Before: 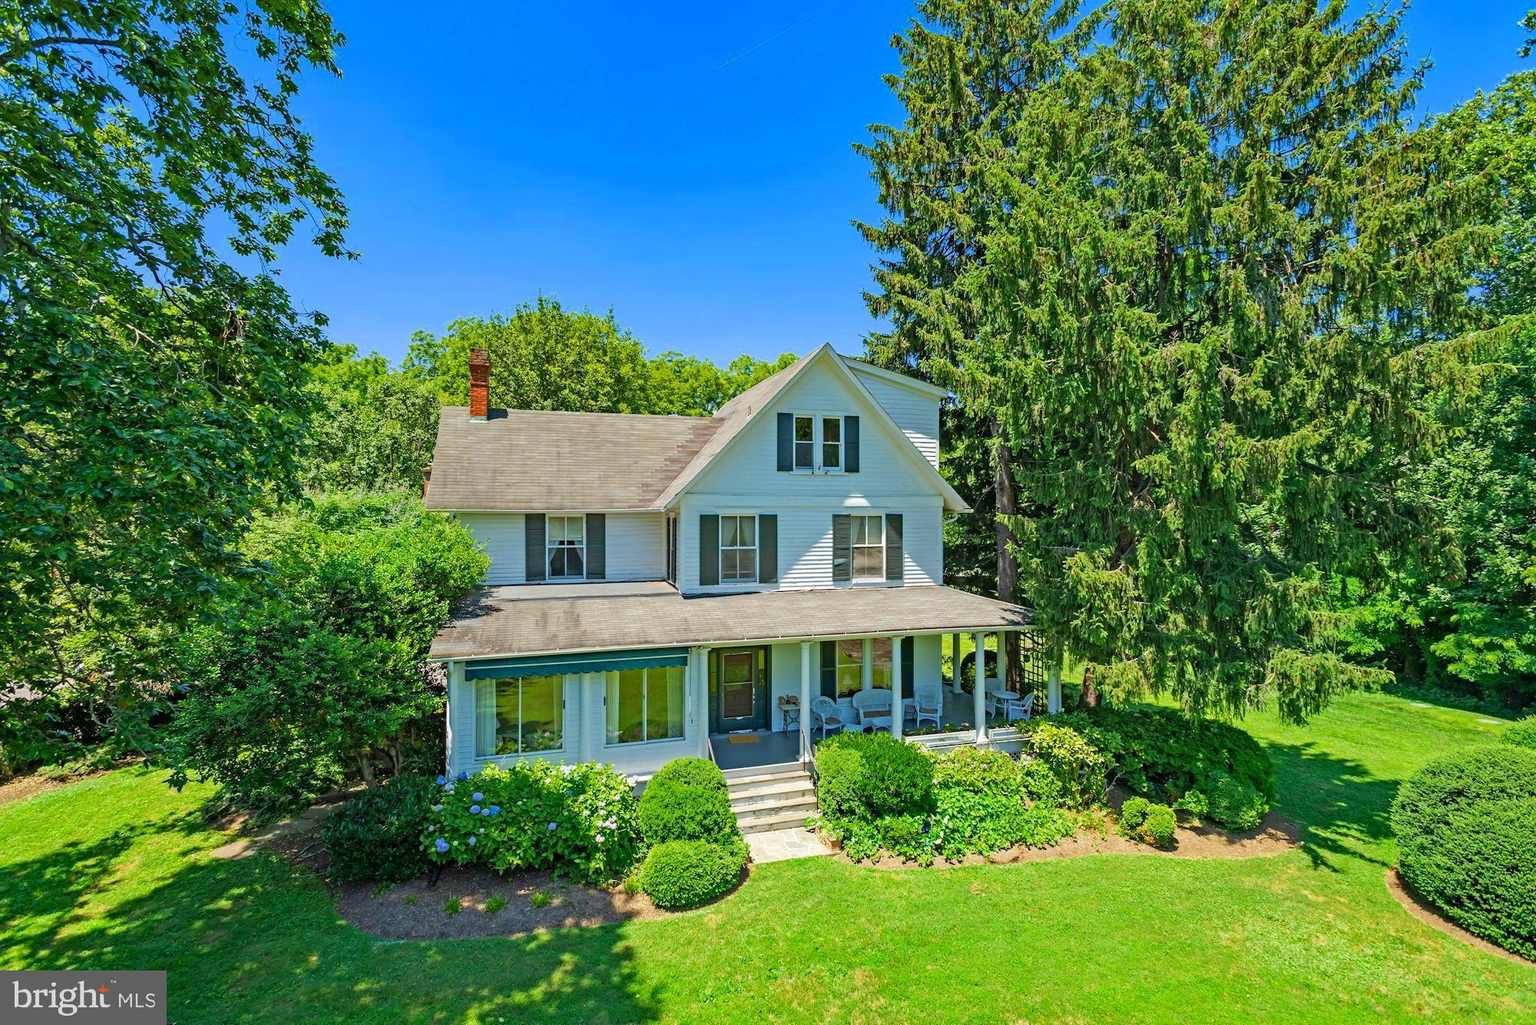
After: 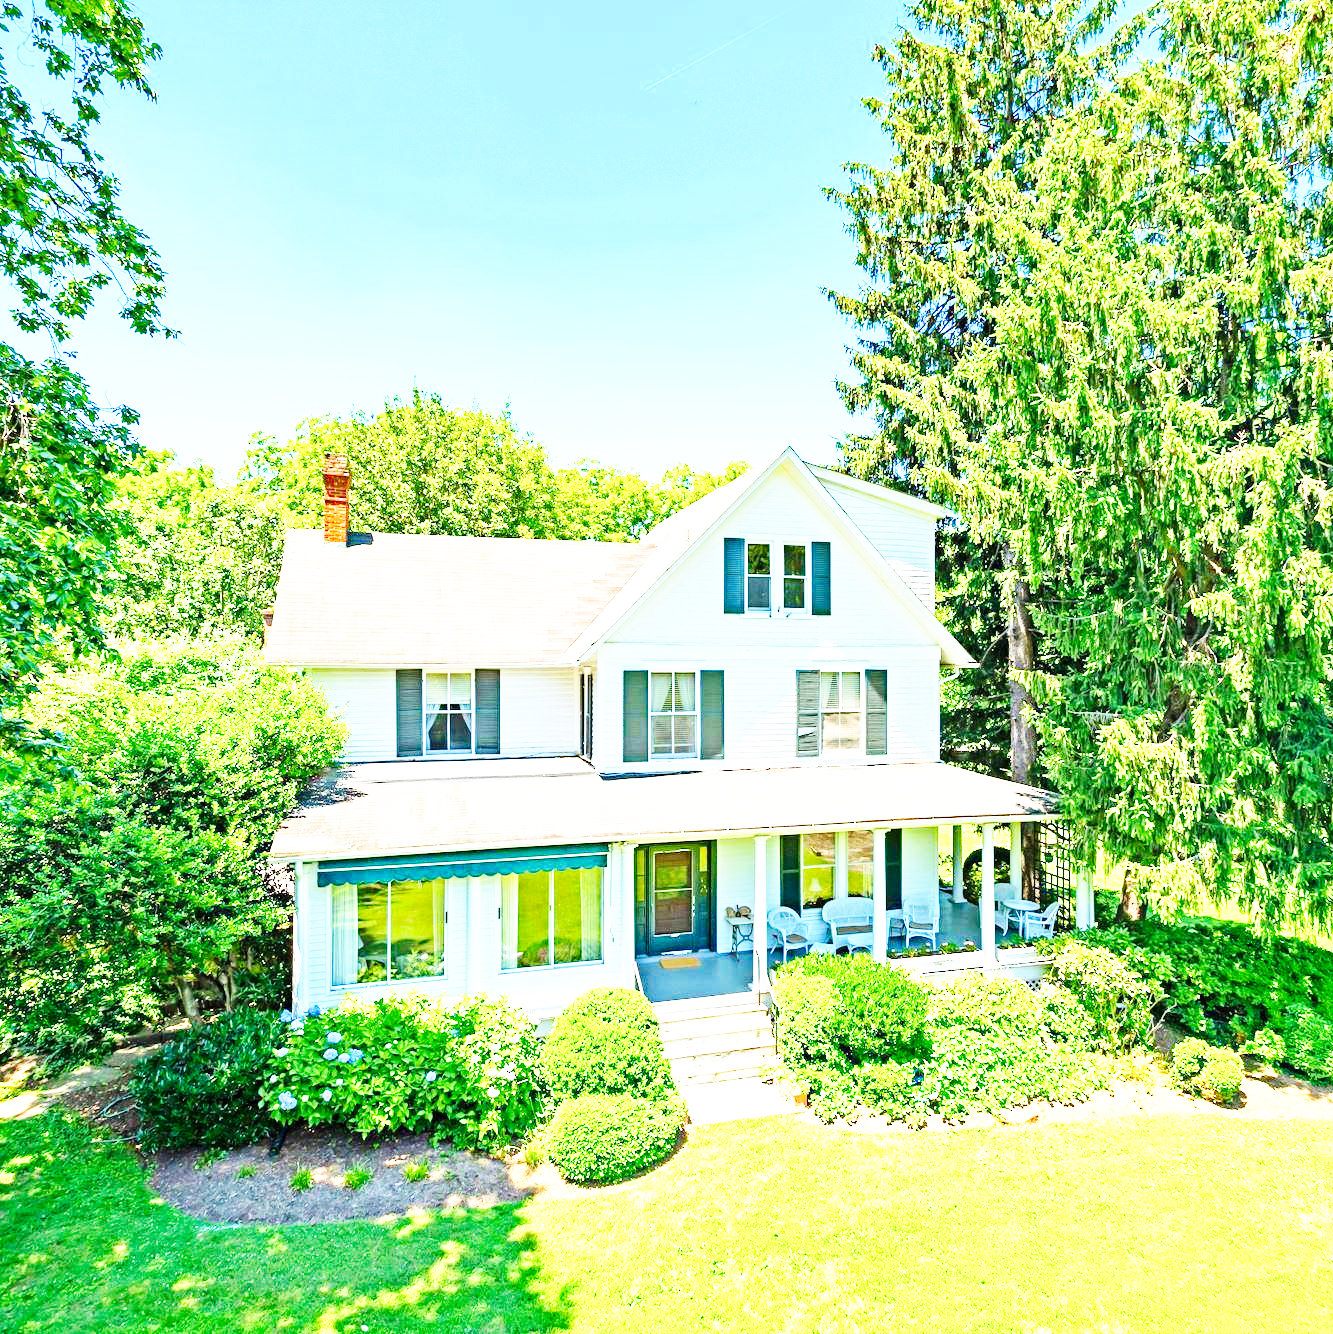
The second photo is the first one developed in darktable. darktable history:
crop and rotate: left 14.436%, right 18.898%
exposure: black level correction 0, exposure 1.2 EV, compensate exposure bias true, compensate highlight preservation false
base curve: curves: ch0 [(0, 0) (0.007, 0.004) (0.027, 0.03) (0.046, 0.07) (0.207, 0.54) (0.442, 0.872) (0.673, 0.972) (1, 1)], preserve colors none
